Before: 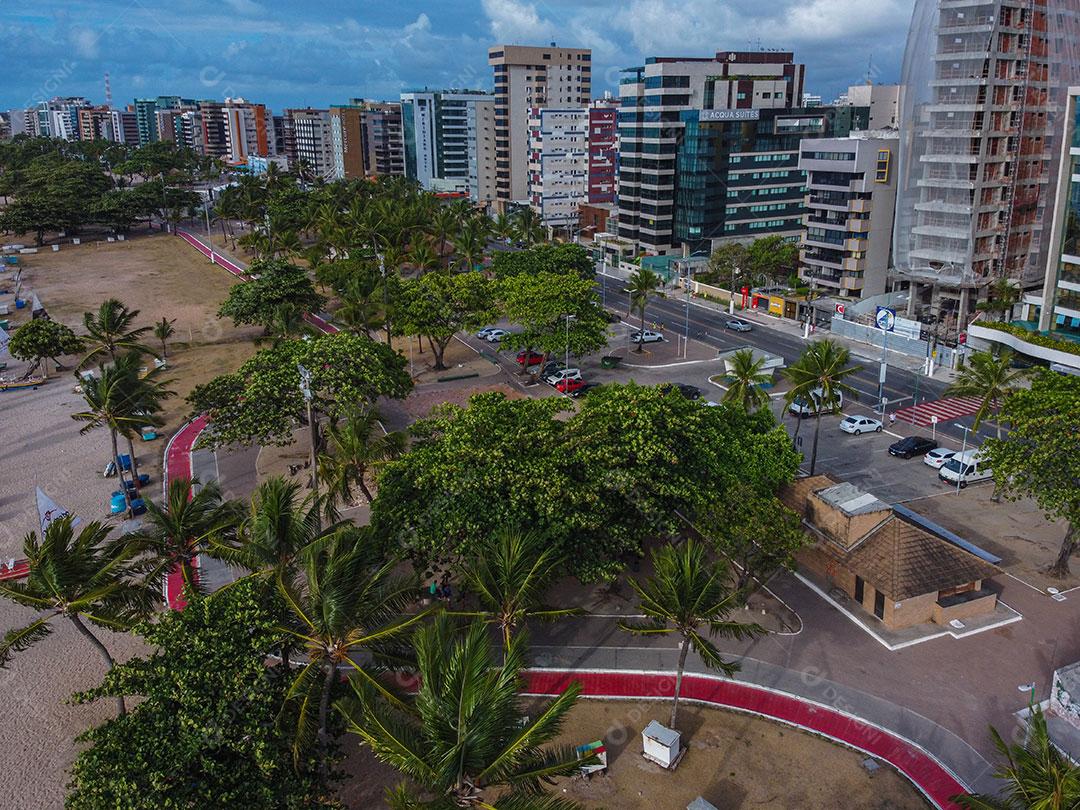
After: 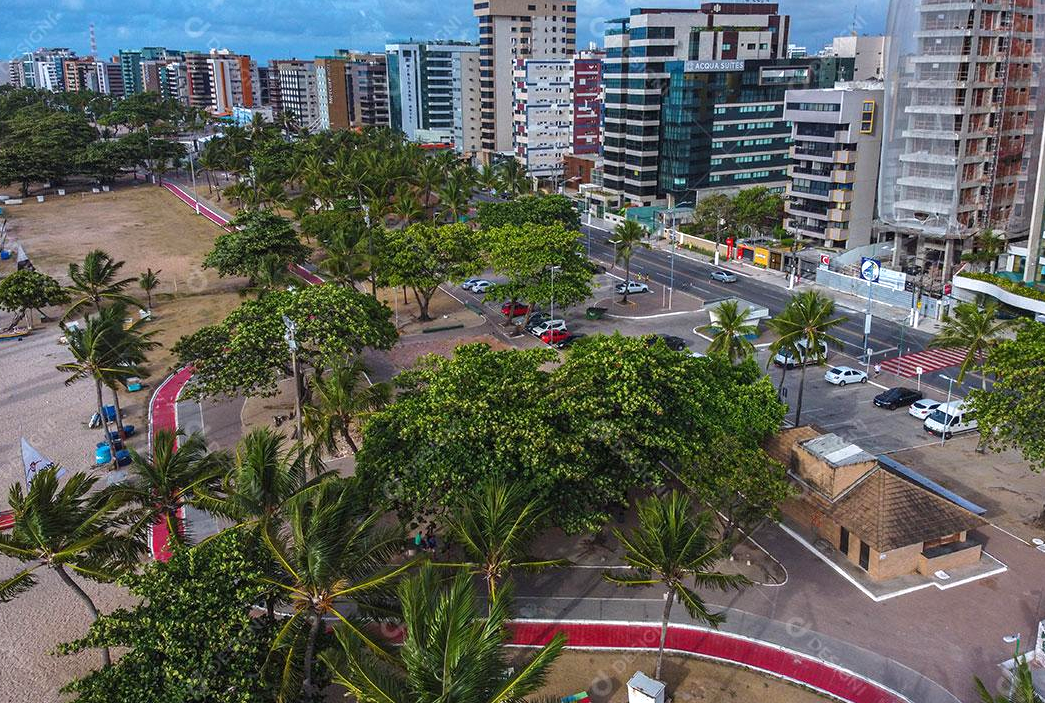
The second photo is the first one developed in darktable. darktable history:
exposure: exposure 0.608 EV, compensate exposure bias true, compensate highlight preservation false
crop: left 1.476%, top 6.089%, right 1.724%, bottom 7.065%
